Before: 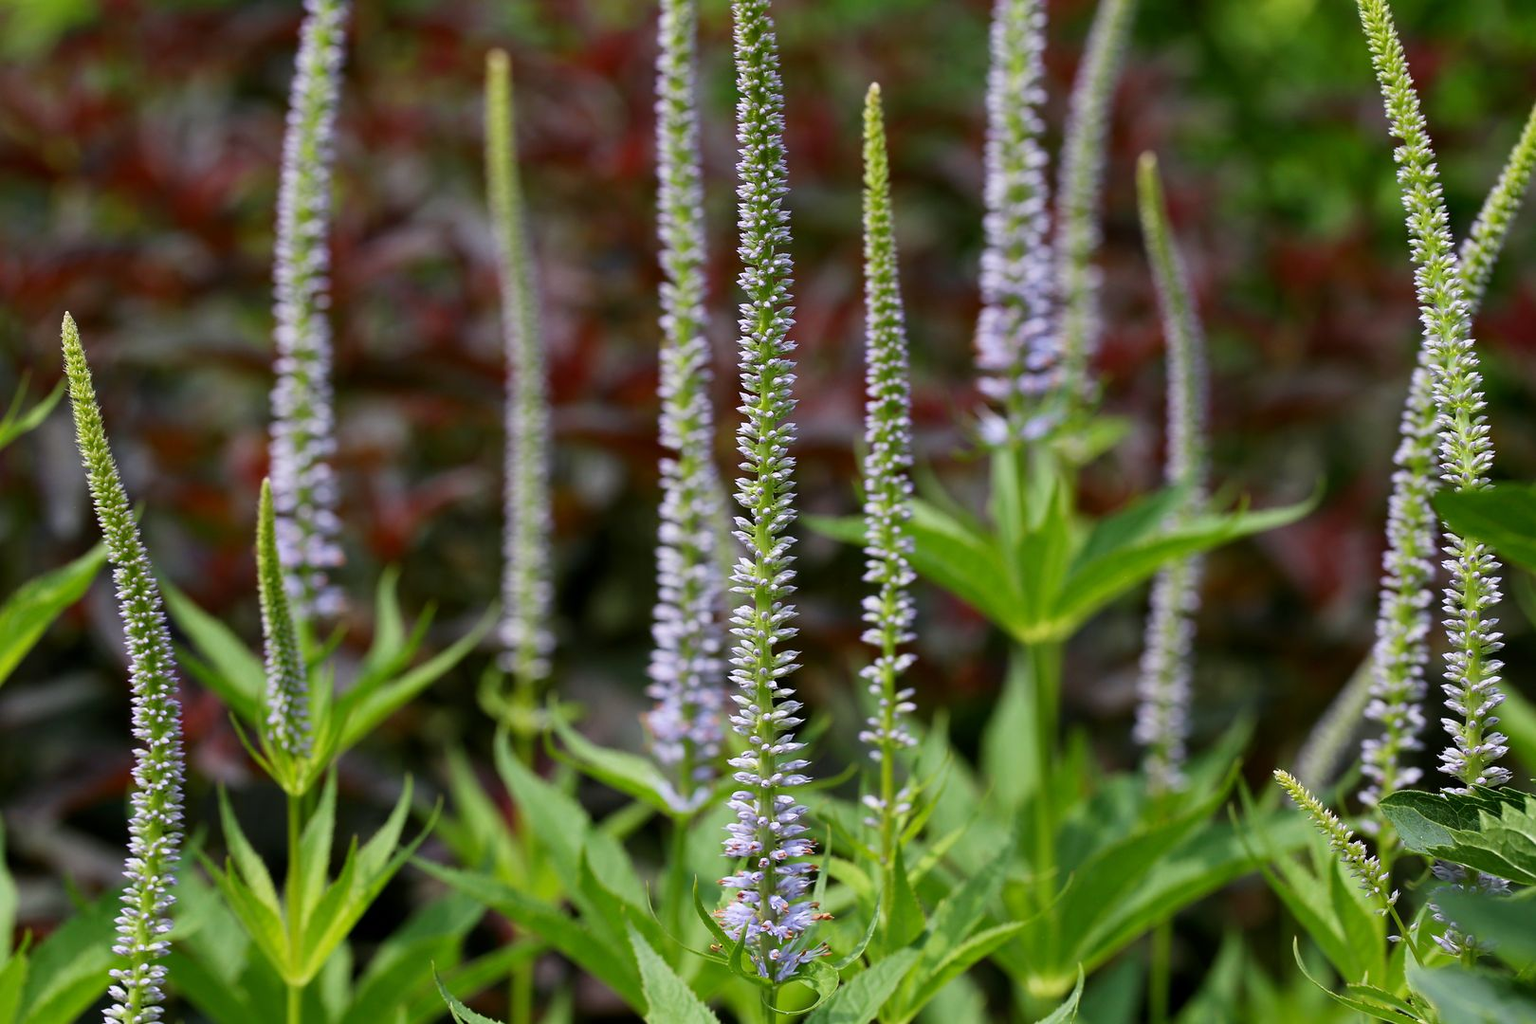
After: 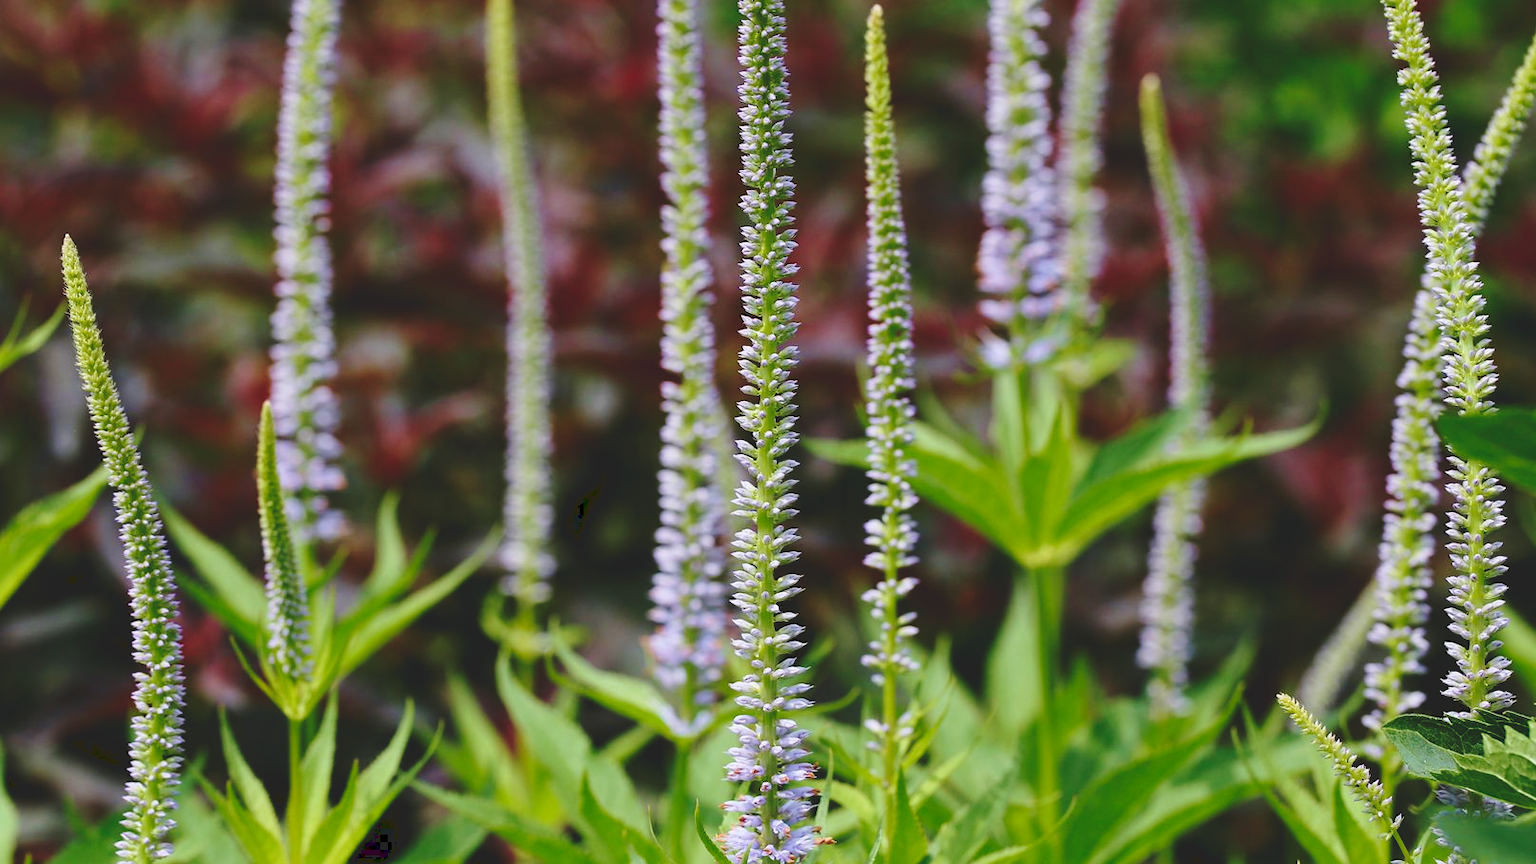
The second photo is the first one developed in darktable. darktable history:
velvia: on, module defaults
tone curve: curves: ch0 [(0, 0) (0.003, 0.139) (0.011, 0.14) (0.025, 0.138) (0.044, 0.14) (0.069, 0.149) (0.1, 0.161) (0.136, 0.179) (0.177, 0.203) (0.224, 0.245) (0.277, 0.302) (0.335, 0.382) (0.399, 0.461) (0.468, 0.546) (0.543, 0.614) (0.623, 0.687) (0.709, 0.758) (0.801, 0.84) (0.898, 0.912) (1, 1)], preserve colors none
crop: top 7.625%, bottom 8.027%
